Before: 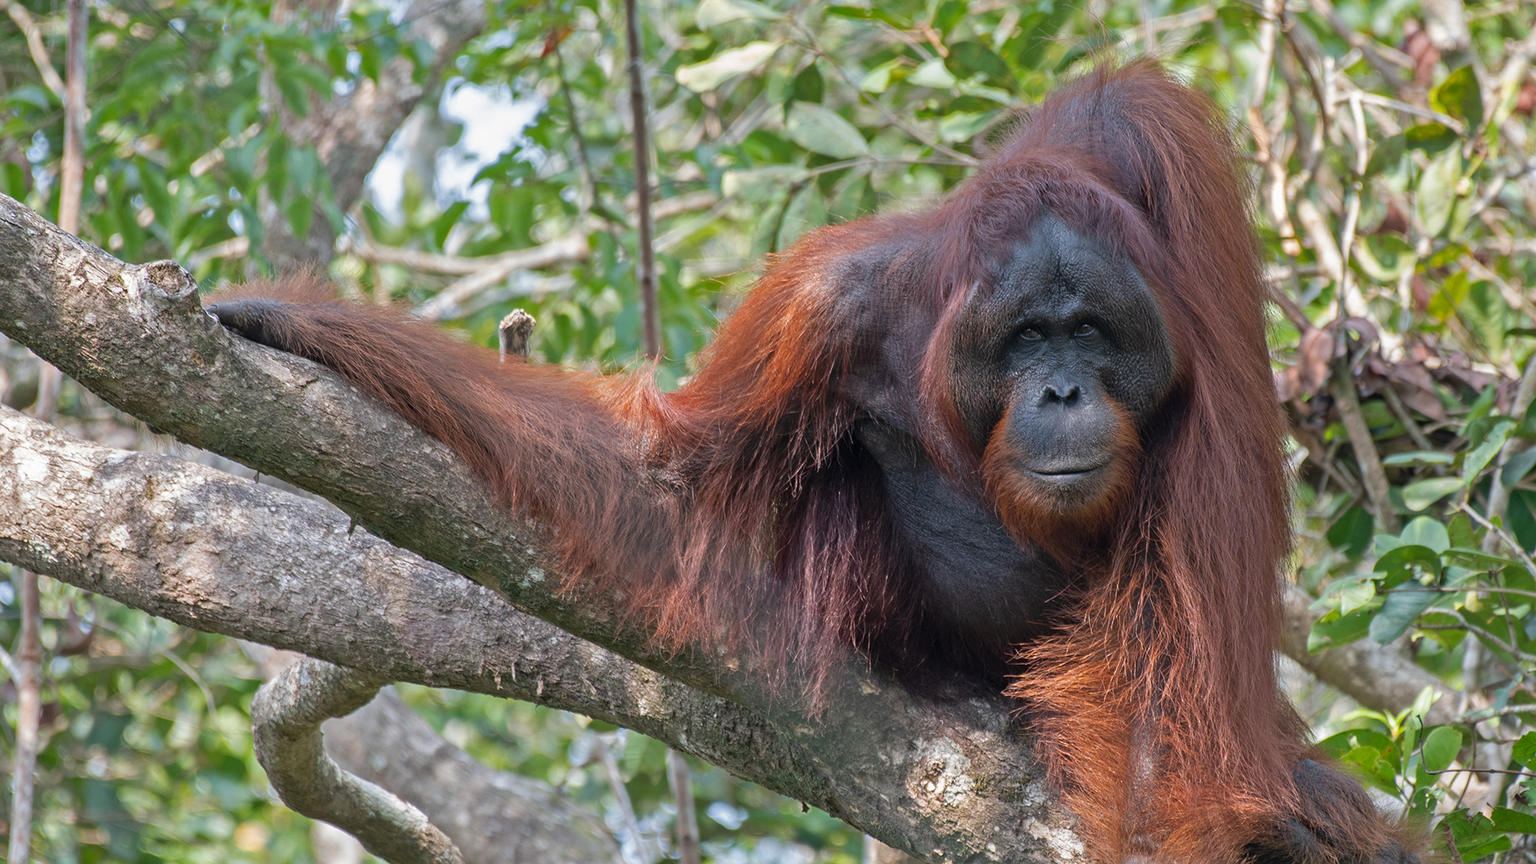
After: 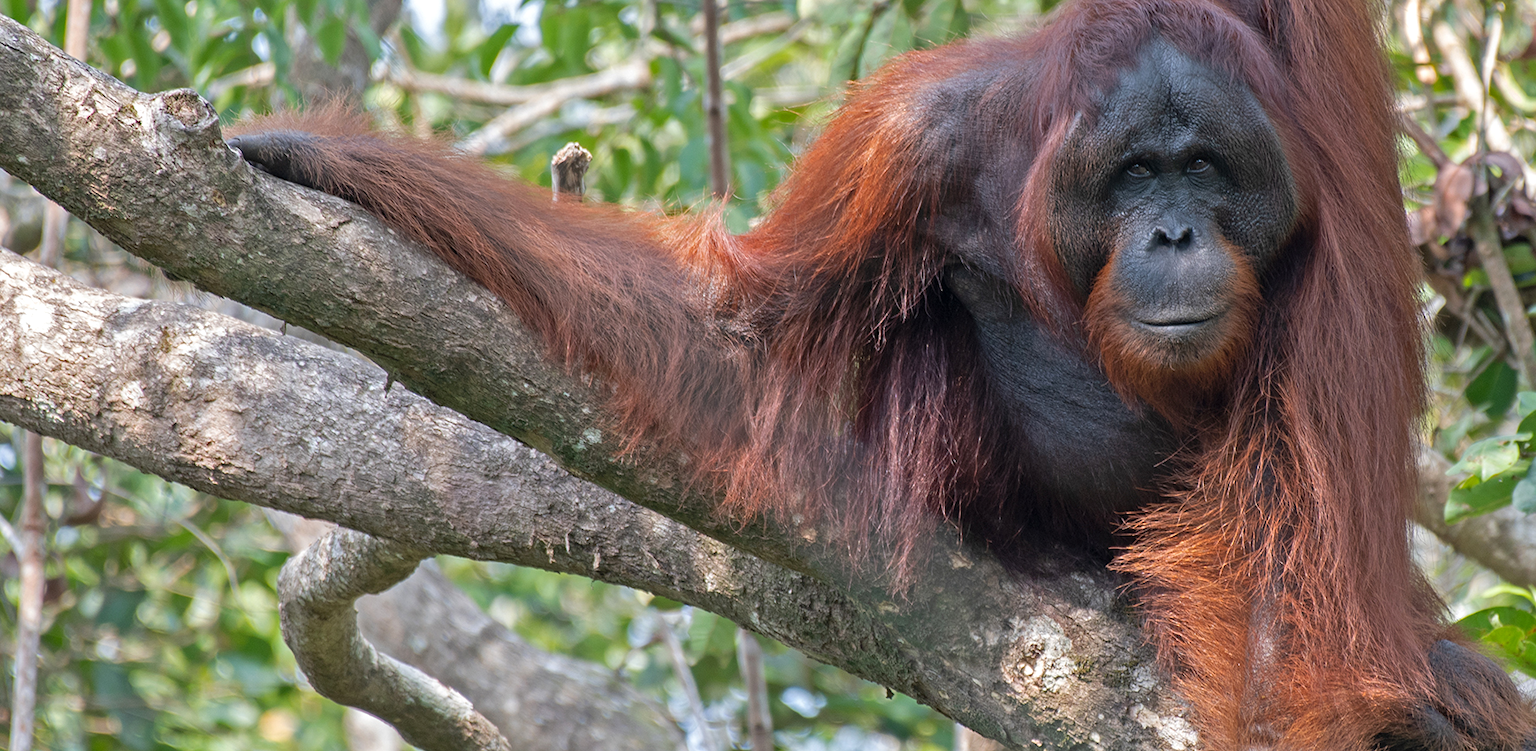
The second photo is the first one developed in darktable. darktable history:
crop: top 20.916%, right 9.437%, bottom 0.316%
exposure: black level correction 0.001, exposure 0.5 EV, compensate exposure bias true, compensate highlight preservation false
